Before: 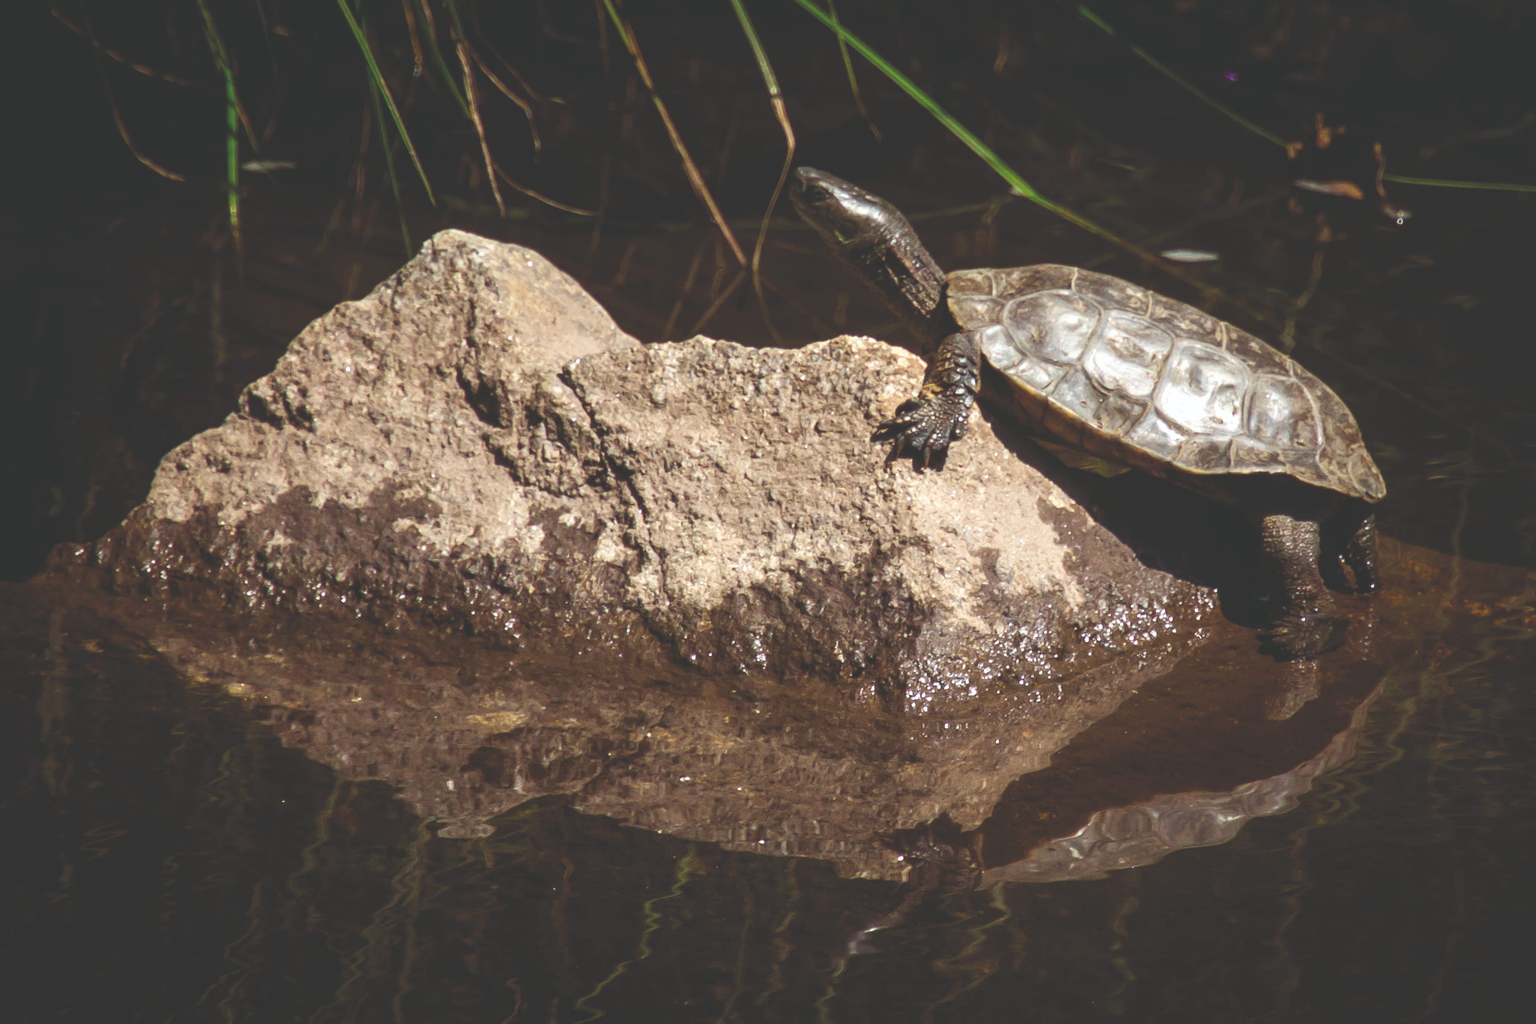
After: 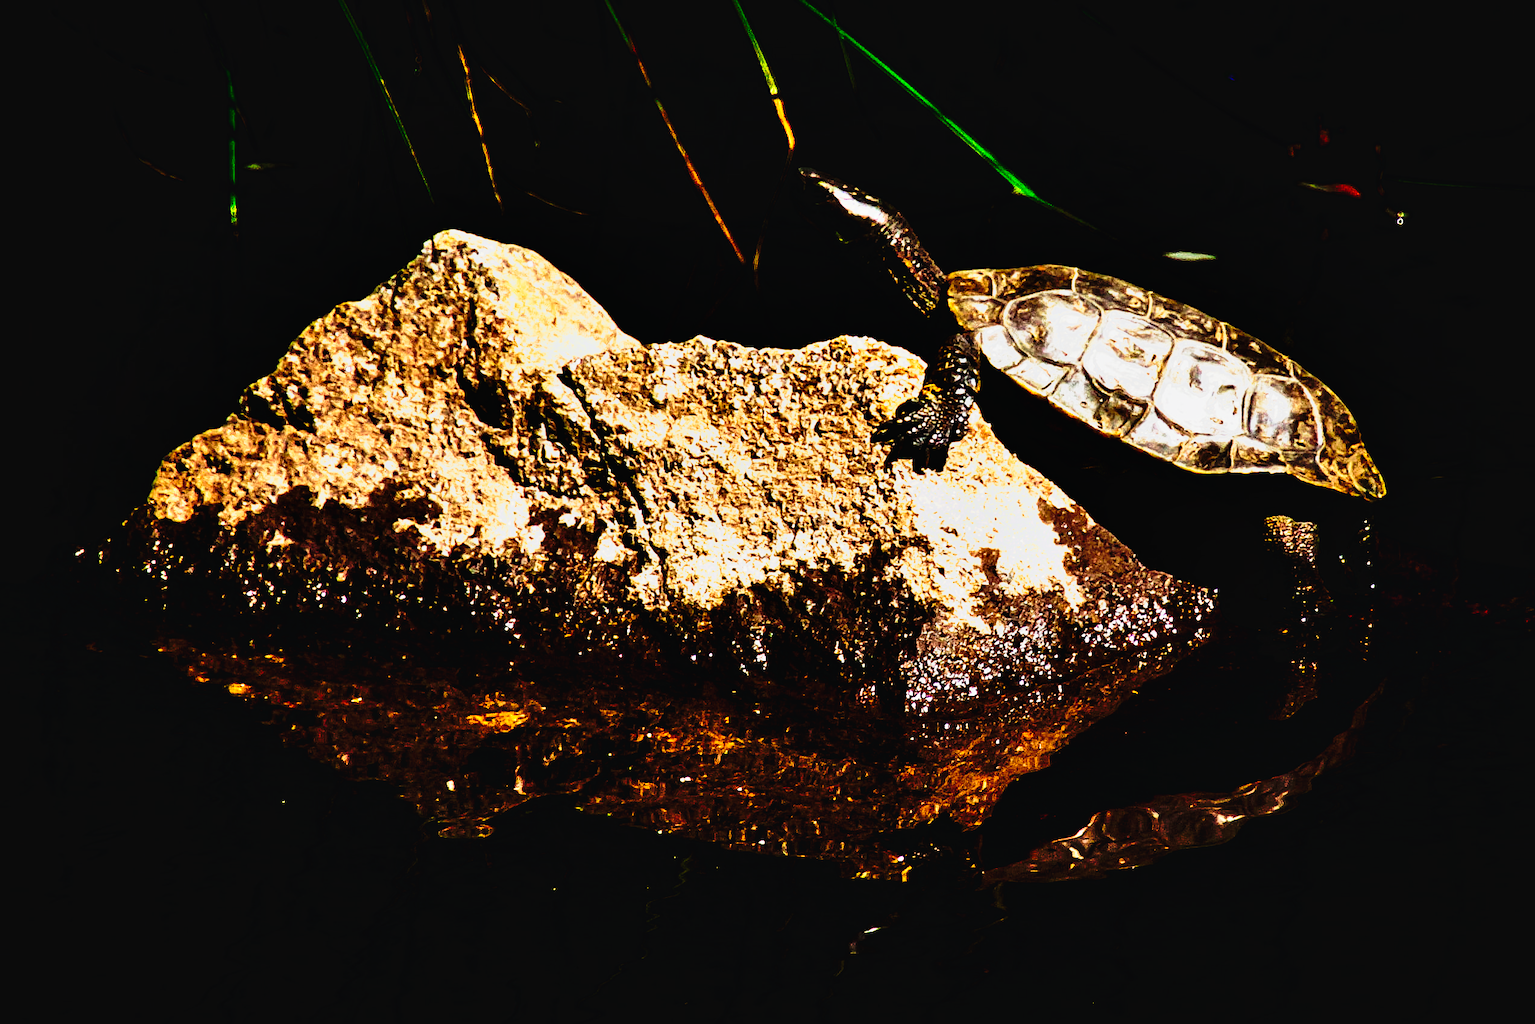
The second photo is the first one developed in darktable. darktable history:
tone curve: curves: ch0 [(0, 0) (0.003, 0.005) (0.011, 0.005) (0.025, 0.006) (0.044, 0.008) (0.069, 0.01) (0.1, 0.012) (0.136, 0.015) (0.177, 0.019) (0.224, 0.017) (0.277, 0.015) (0.335, 0.018) (0.399, 0.043) (0.468, 0.118) (0.543, 0.349) (0.623, 0.591) (0.709, 0.88) (0.801, 0.983) (0.898, 0.973) (1, 1)], preserve colors none
shadows and highlights: white point adjustment -3.64, highlights -63.34, highlights color adjustment 42%, soften with gaussian
sharpen: radius 2.167, amount 0.381, threshold 0
